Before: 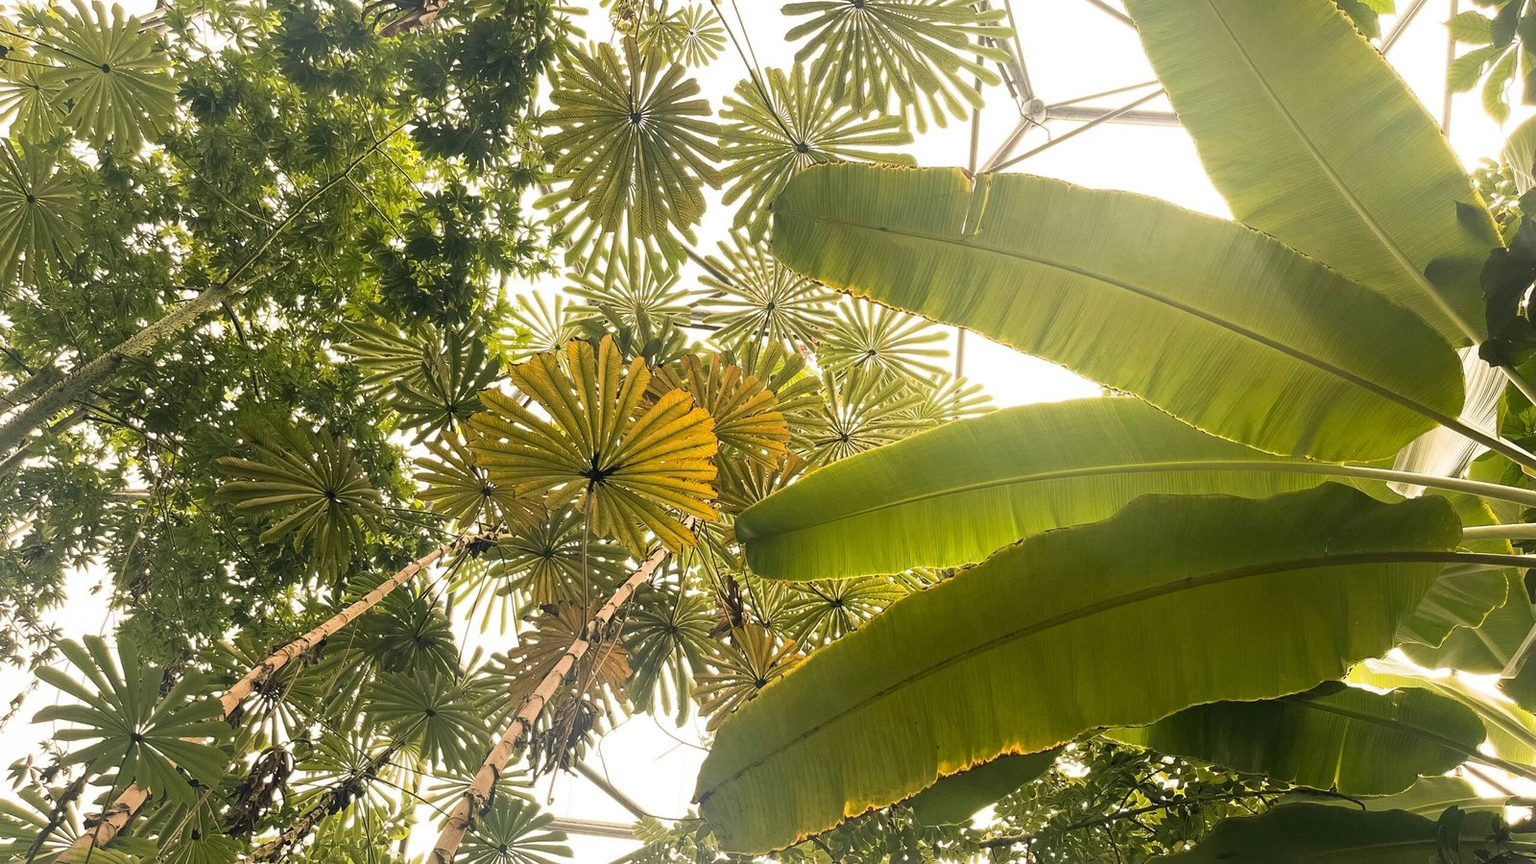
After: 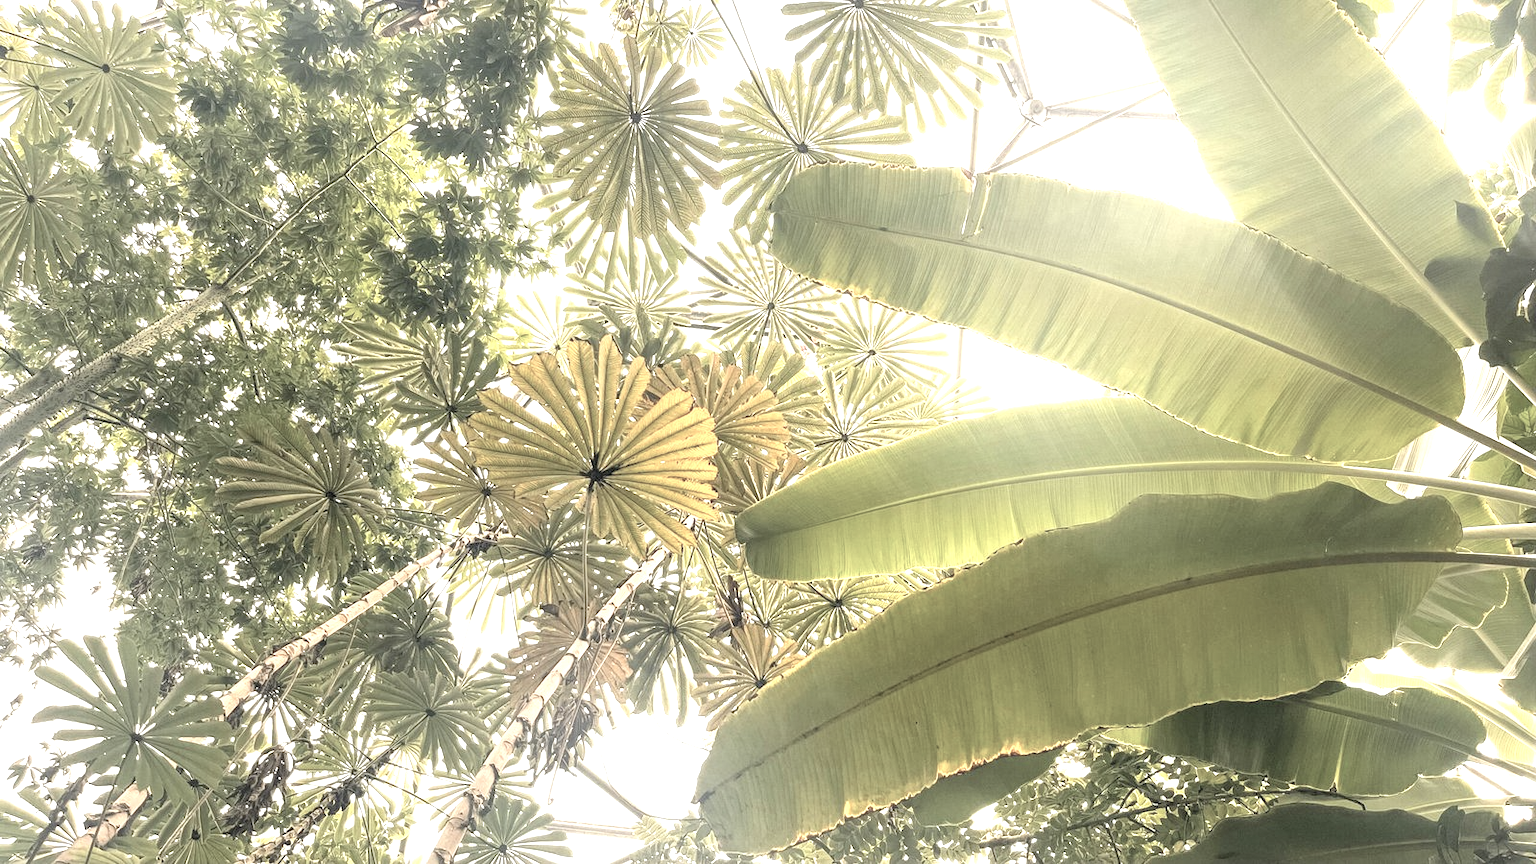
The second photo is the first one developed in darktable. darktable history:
contrast brightness saturation: brightness 0.18, saturation -0.5
local contrast: on, module defaults
exposure: exposure 0.999 EV, compensate highlight preservation false
